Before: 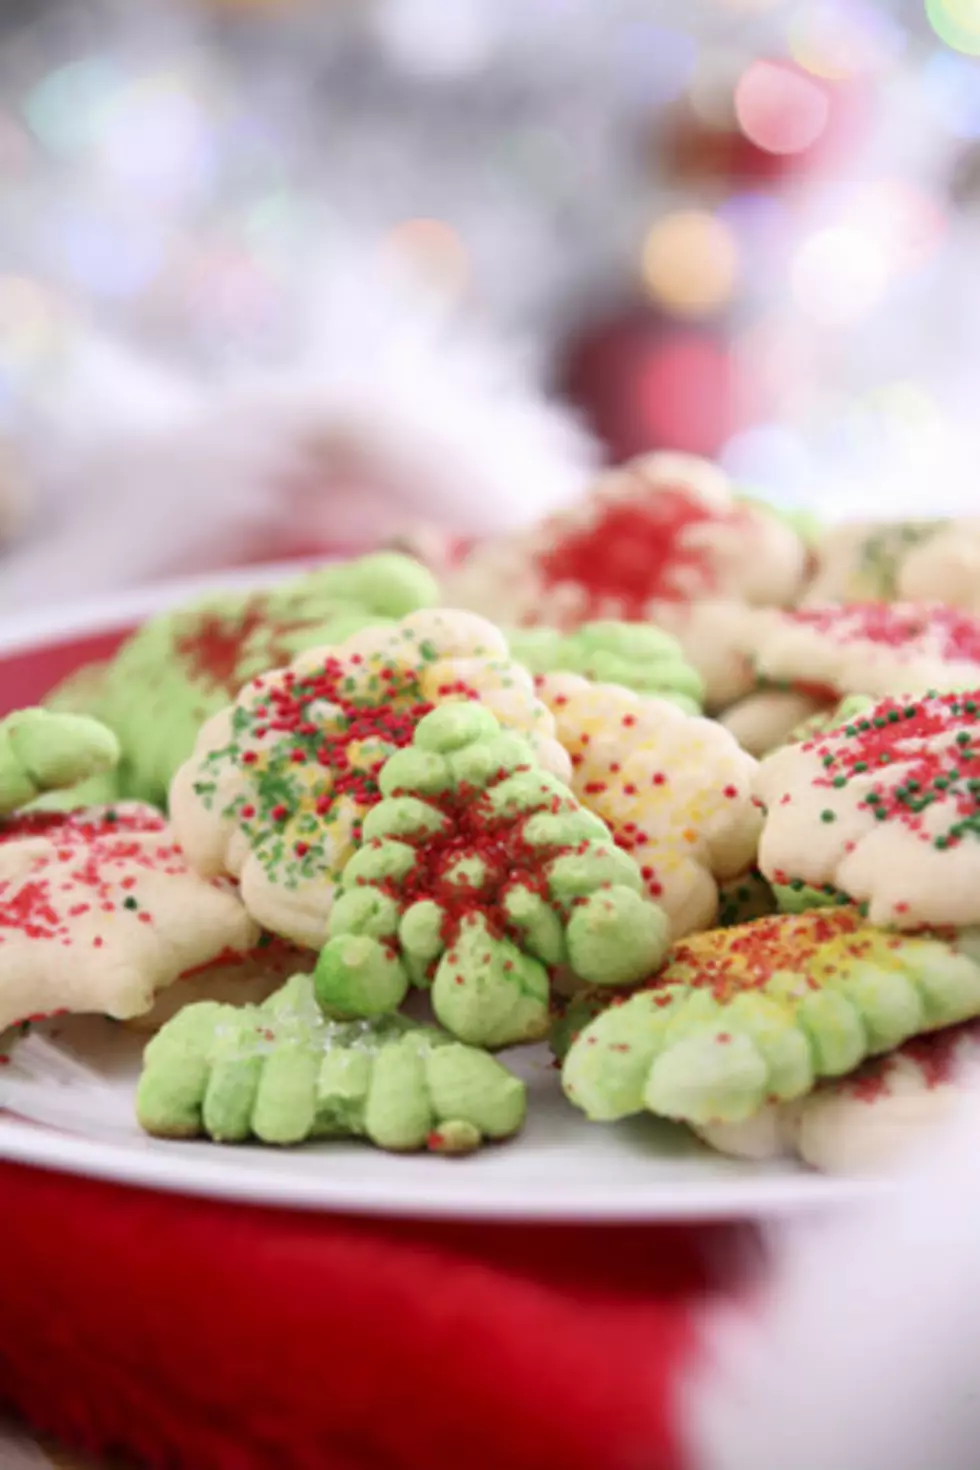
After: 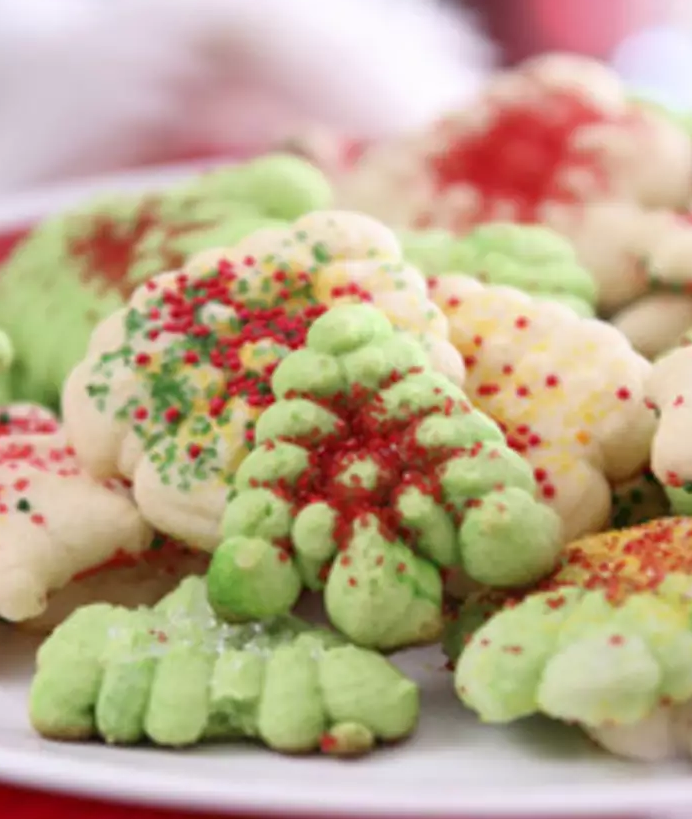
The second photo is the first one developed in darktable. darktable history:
crop: left 10.995%, top 27.123%, right 18.313%, bottom 17.125%
